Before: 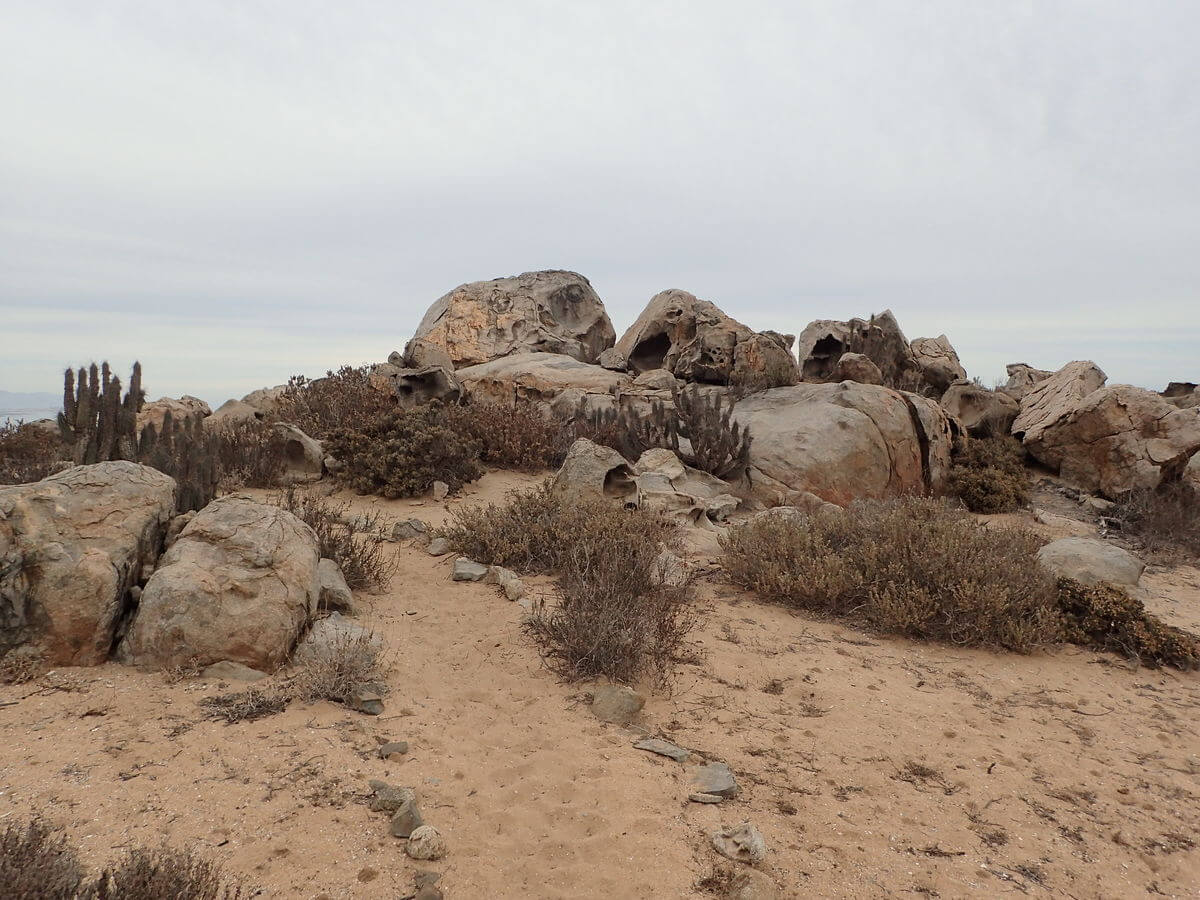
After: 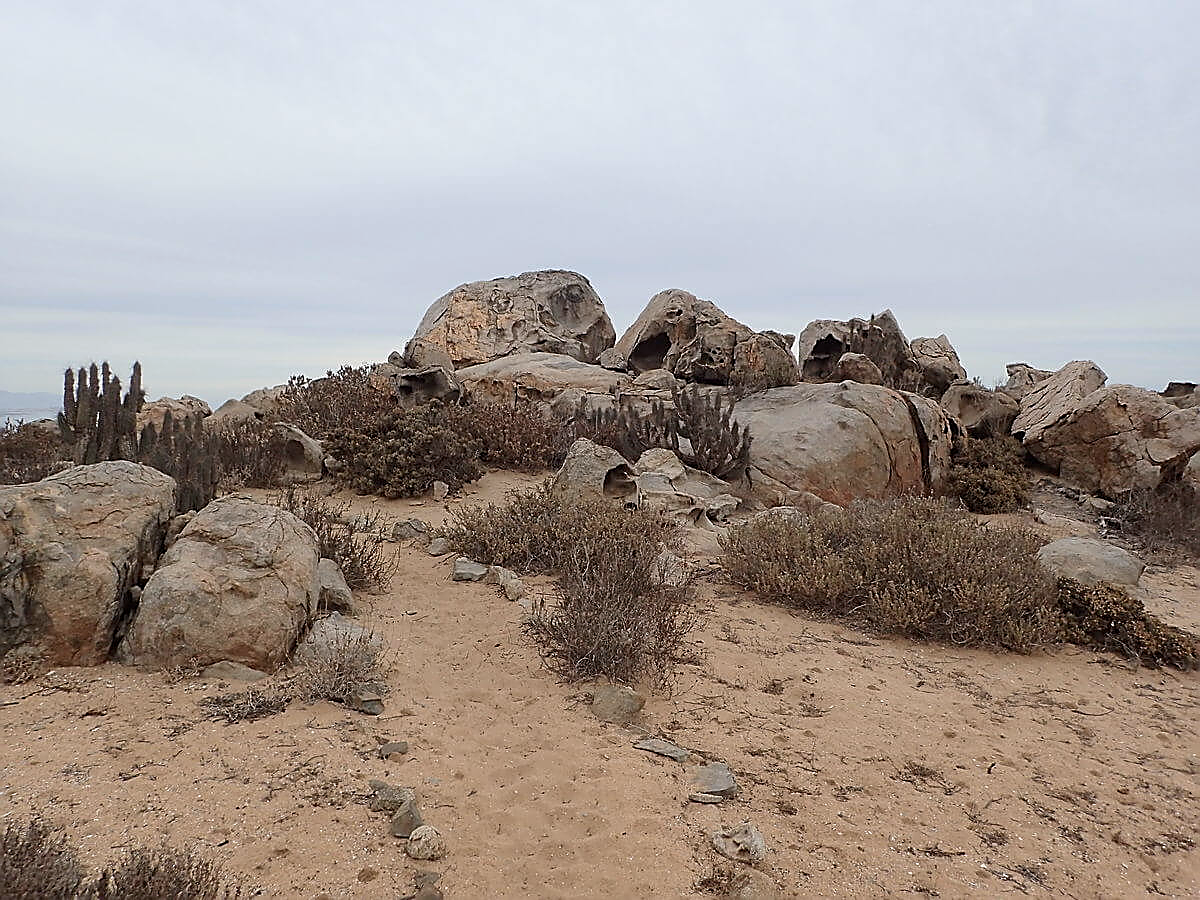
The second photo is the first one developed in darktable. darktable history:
white balance: red 0.983, blue 1.036
sharpen: radius 1.4, amount 1.25, threshold 0.7
